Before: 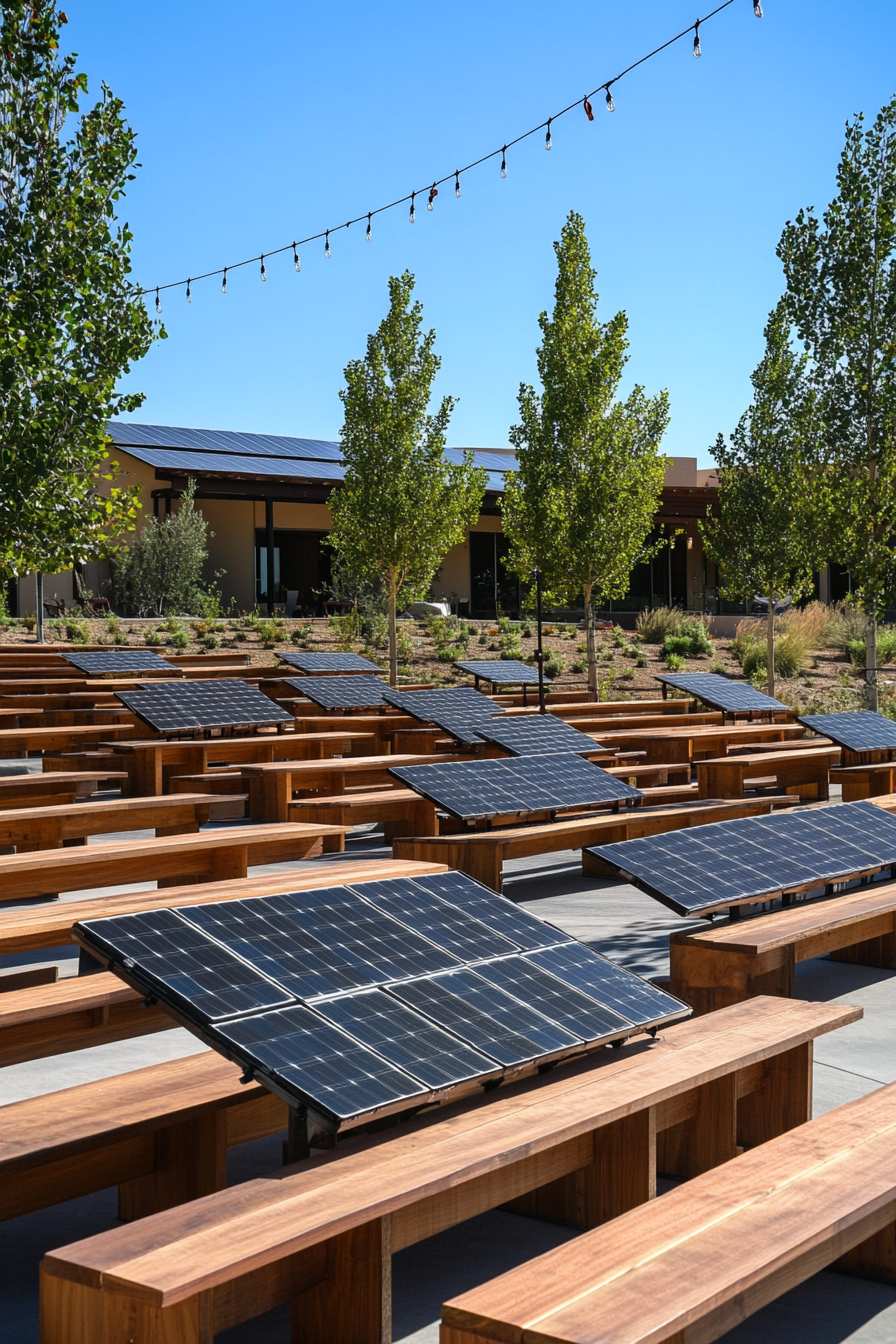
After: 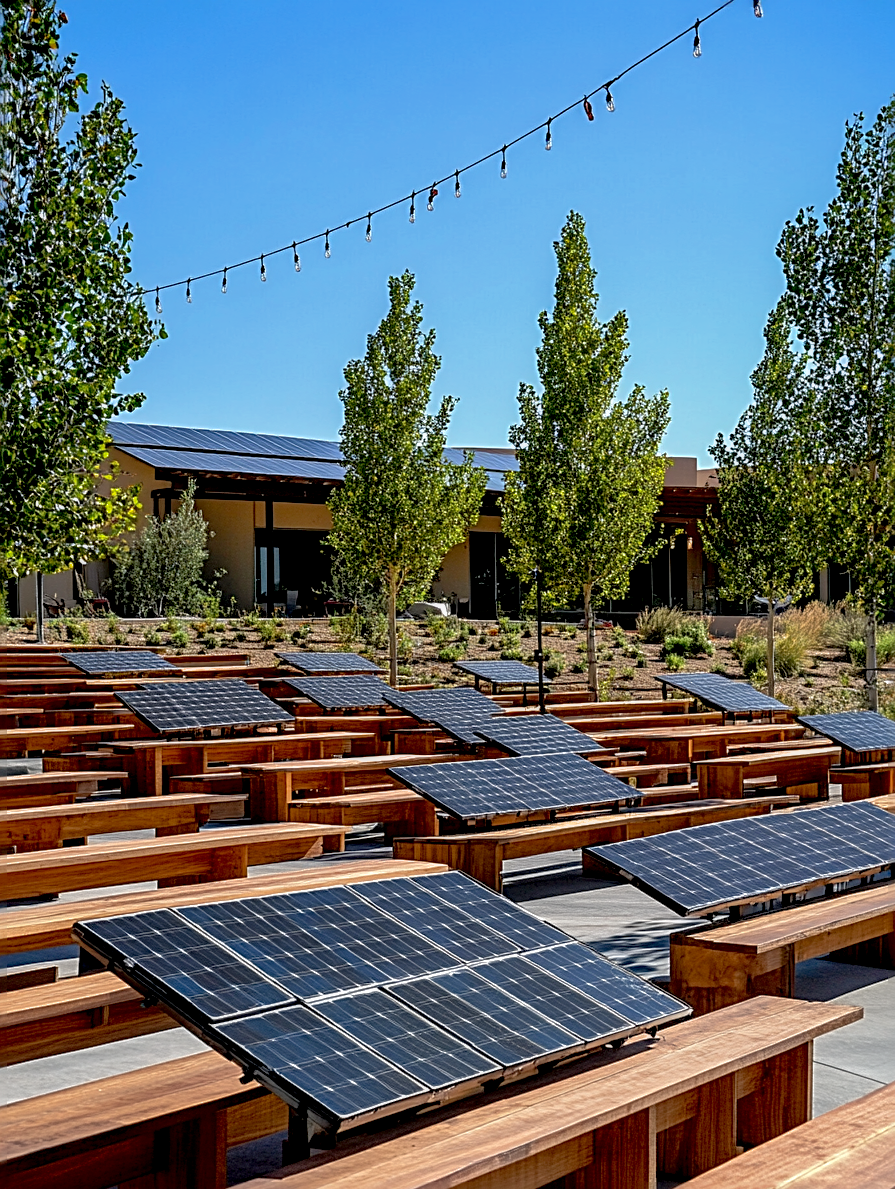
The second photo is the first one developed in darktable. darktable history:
shadows and highlights: on, module defaults
crop and rotate: top 0%, bottom 11.503%
exposure: black level correction 0.011, compensate exposure bias true, compensate highlight preservation false
local contrast: on, module defaults
sharpen: radius 2.613, amount 0.689
